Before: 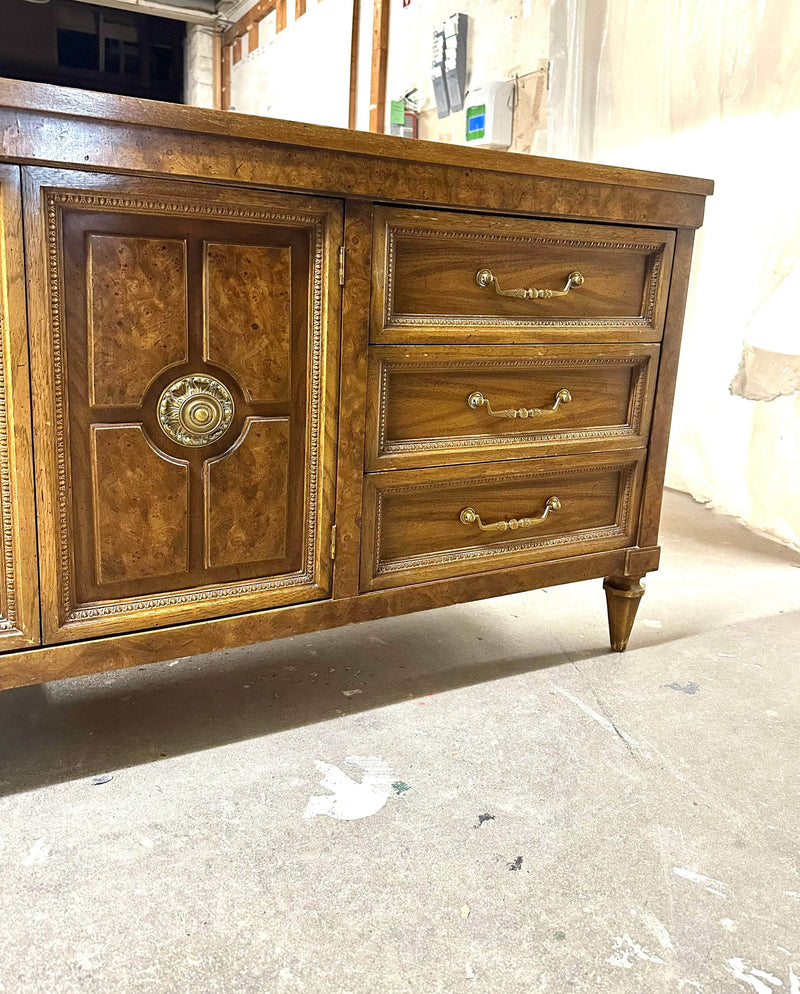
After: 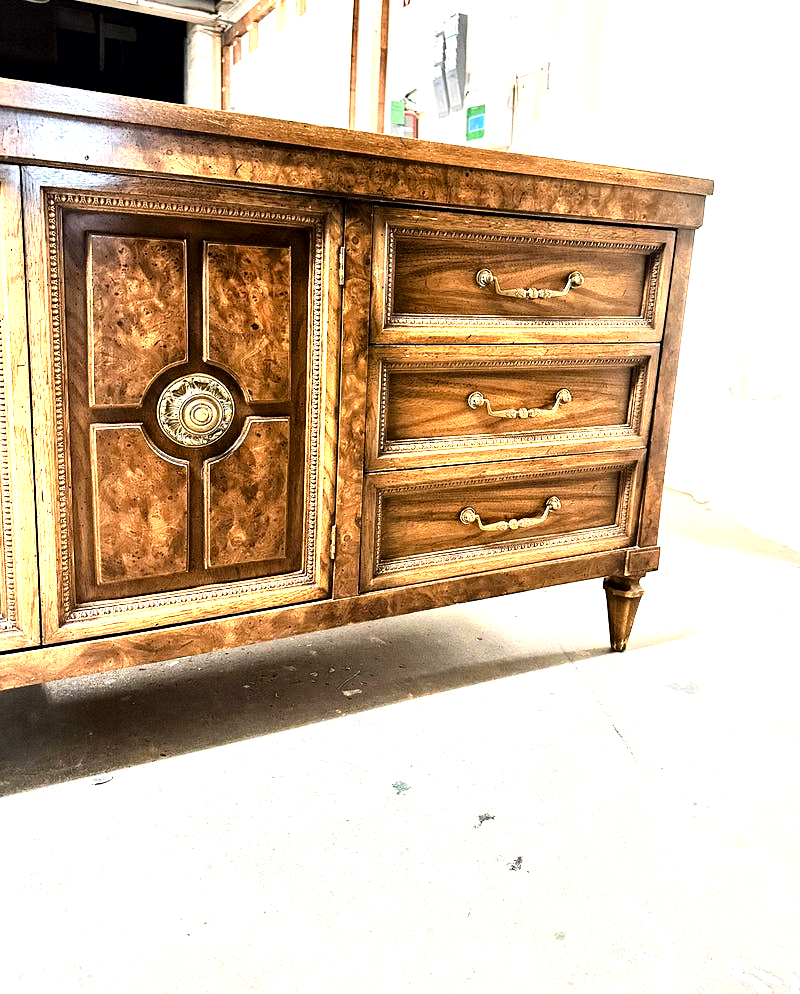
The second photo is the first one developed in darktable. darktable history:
exposure: black level correction 0.011, compensate highlight preservation false
tone equalizer: -8 EV -0.75 EV, -7 EV -0.7 EV, -6 EV -0.6 EV, -5 EV -0.4 EV, -3 EV 0.4 EV, -2 EV 0.6 EV, -1 EV 0.7 EV, +0 EV 0.75 EV, edges refinement/feathering 500, mask exposure compensation -1.57 EV, preserve details no
color zones: curves: ch0 [(0.018, 0.548) (0.224, 0.64) (0.425, 0.447) (0.675, 0.575) (0.732, 0.579)]; ch1 [(0.066, 0.487) (0.25, 0.5) (0.404, 0.43) (0.75, 0.421) (0.956, 0.421)]; ch2 [(0.044, 0.561) (0.215, 0.465) (0.399, 0.544) (0.465, 0.548) (0.614, 0.447) (0.724, 0.43) (0.882, 0.623) (0.956, 0.632)]
tone curve: curves: ch0 [(0, 0) (0.004, 0.001) (0.133, 0.112) (0.325, 0.362) (0.832, 0.893) (1, 1)], color space Lab, linked channels, preserve colors none
